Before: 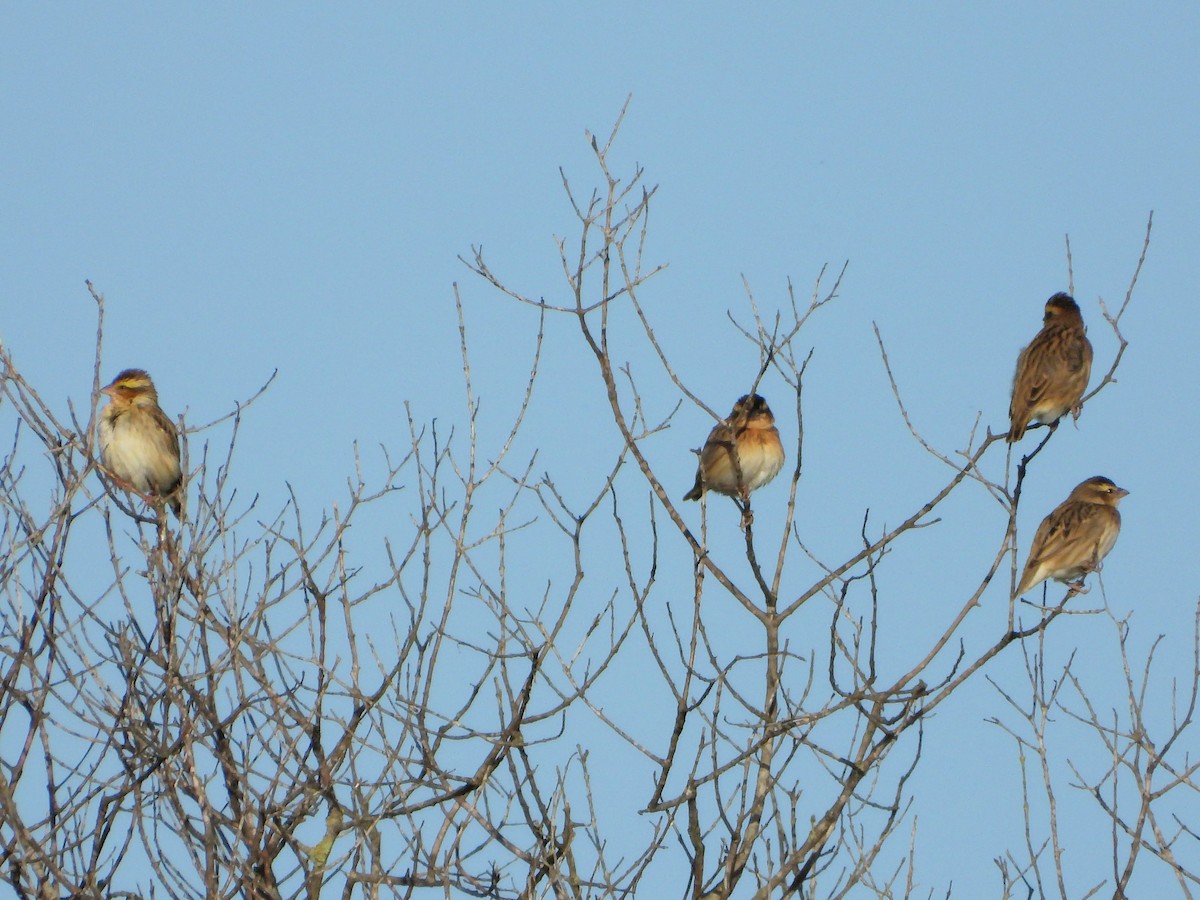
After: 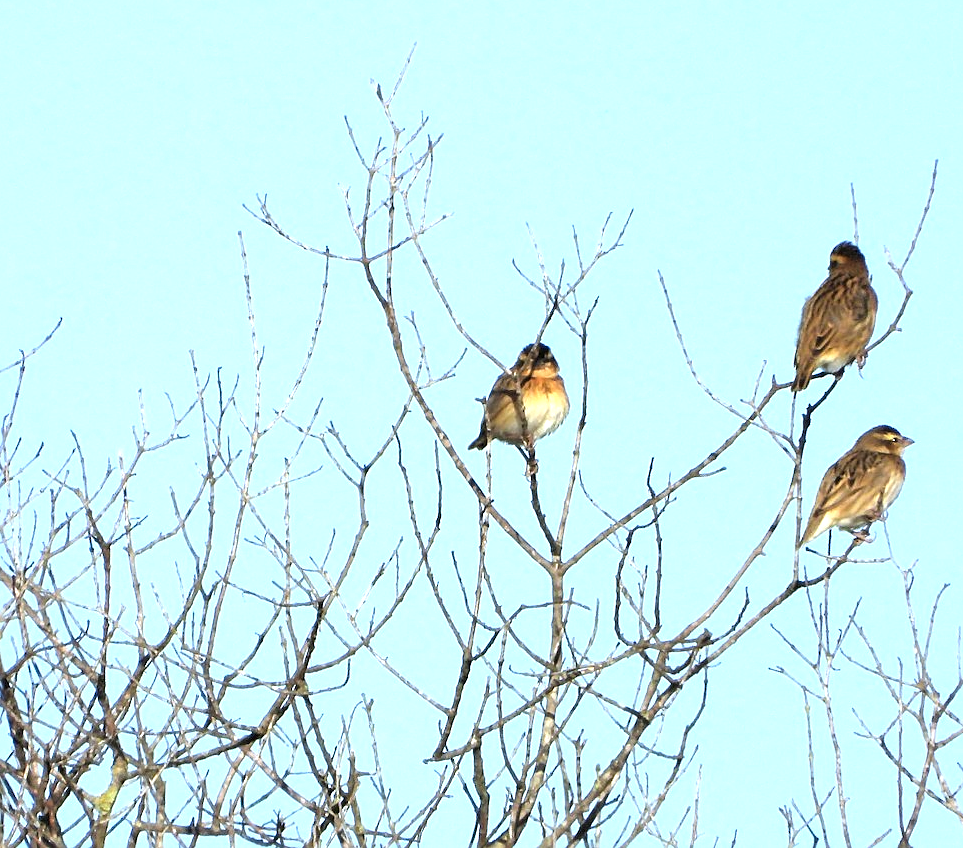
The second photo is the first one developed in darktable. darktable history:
crop and rotate: left 17.959%, top 5.771%, right 1.742%
white balance: red 0.974, blue 1.044
levels: levels [0.012, 0.367, 0.697]
sharpen: on, module defaults
